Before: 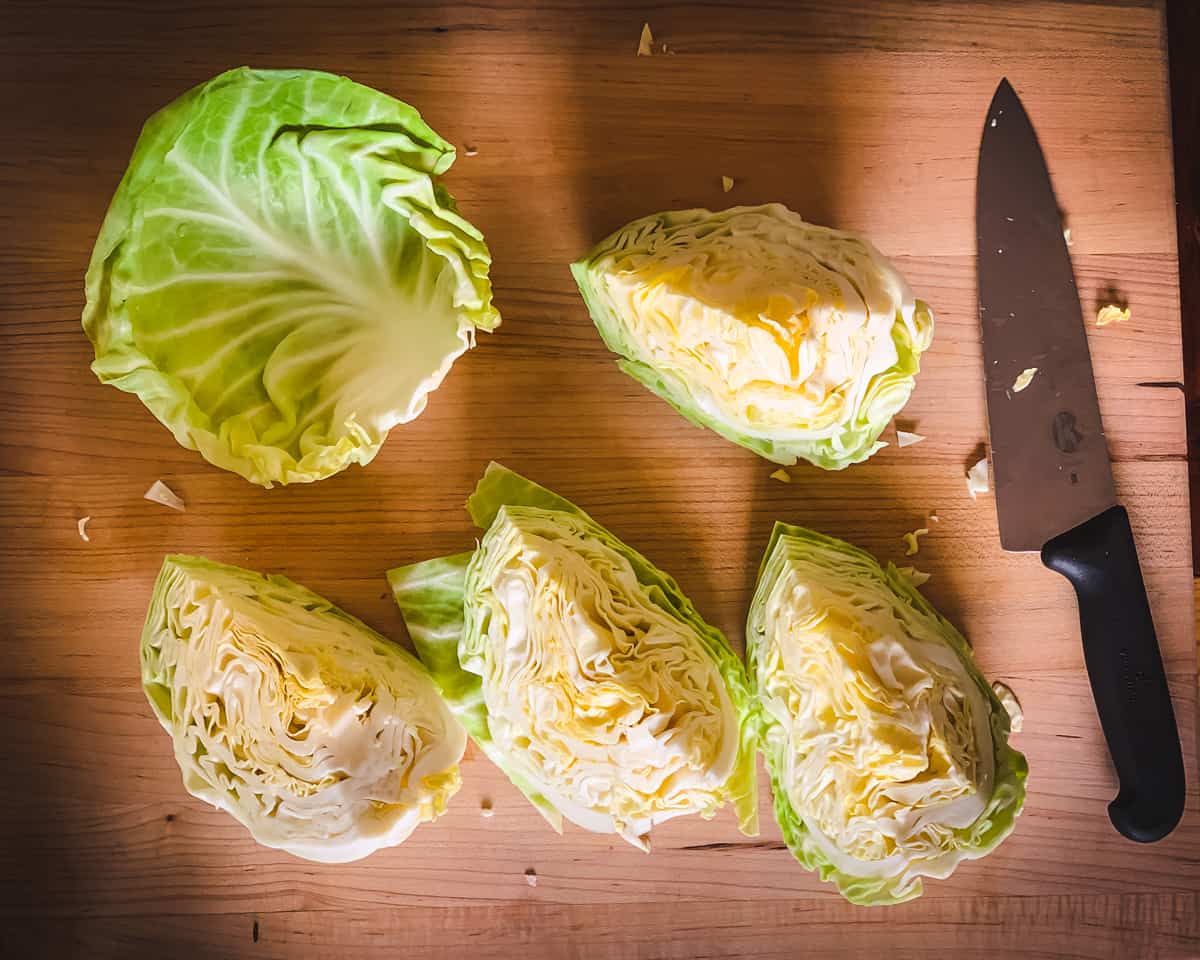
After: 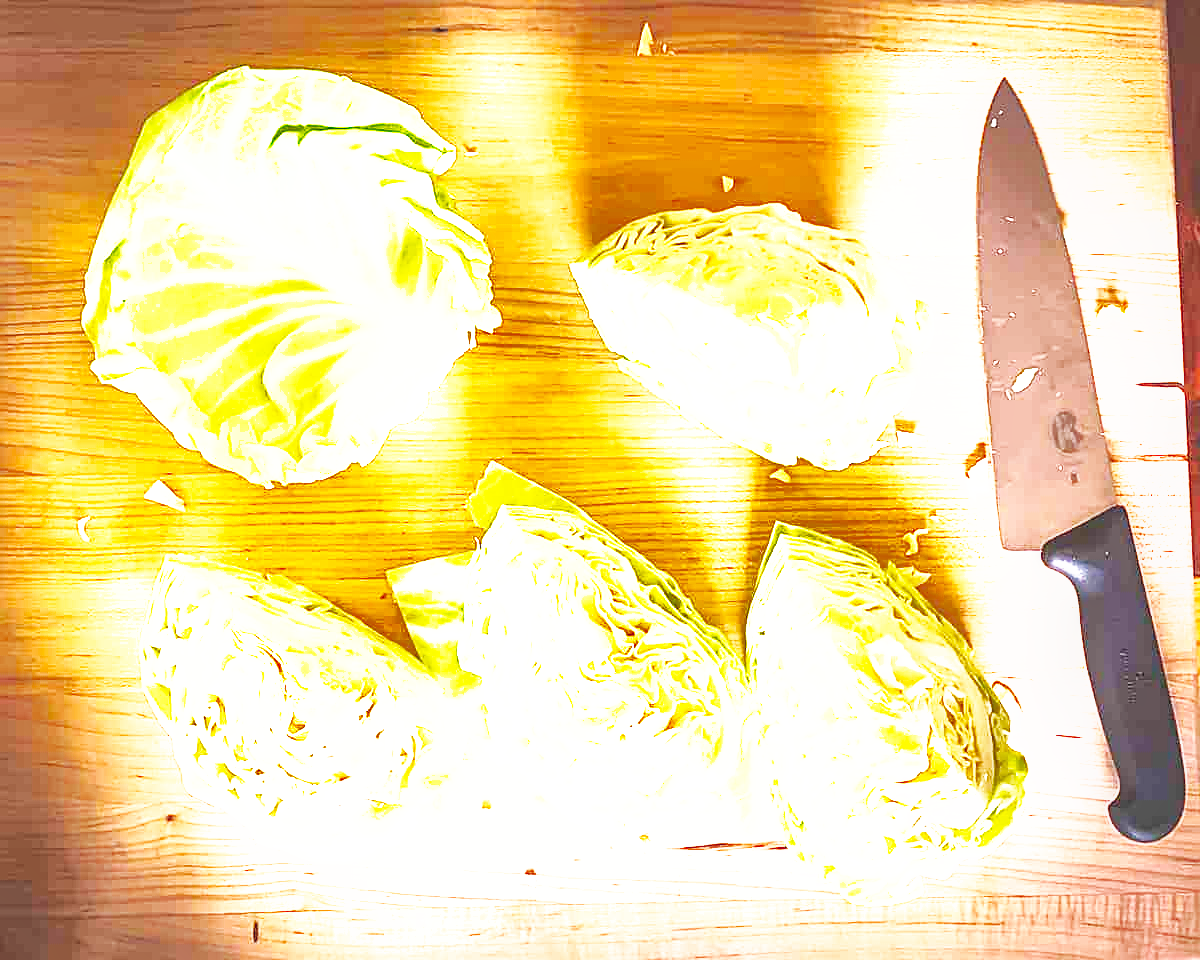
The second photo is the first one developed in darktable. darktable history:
rotate and perspective: crop left 0, crop top 0
local contrast: detail 110%
exposure: exposure 2.207 EV, compensate highlight preservation false
shadows and highlights: on, module defaults
base curve: curves: ch0 [(0, 0) (0.007, 0.004) (0.027, 0.03) (0.046, 0.07) (0.207, 0.54) (0.442, 0.872) (0.673, 0.972) (1, 1)], preserve colors none
sharpen: on, module defaults
